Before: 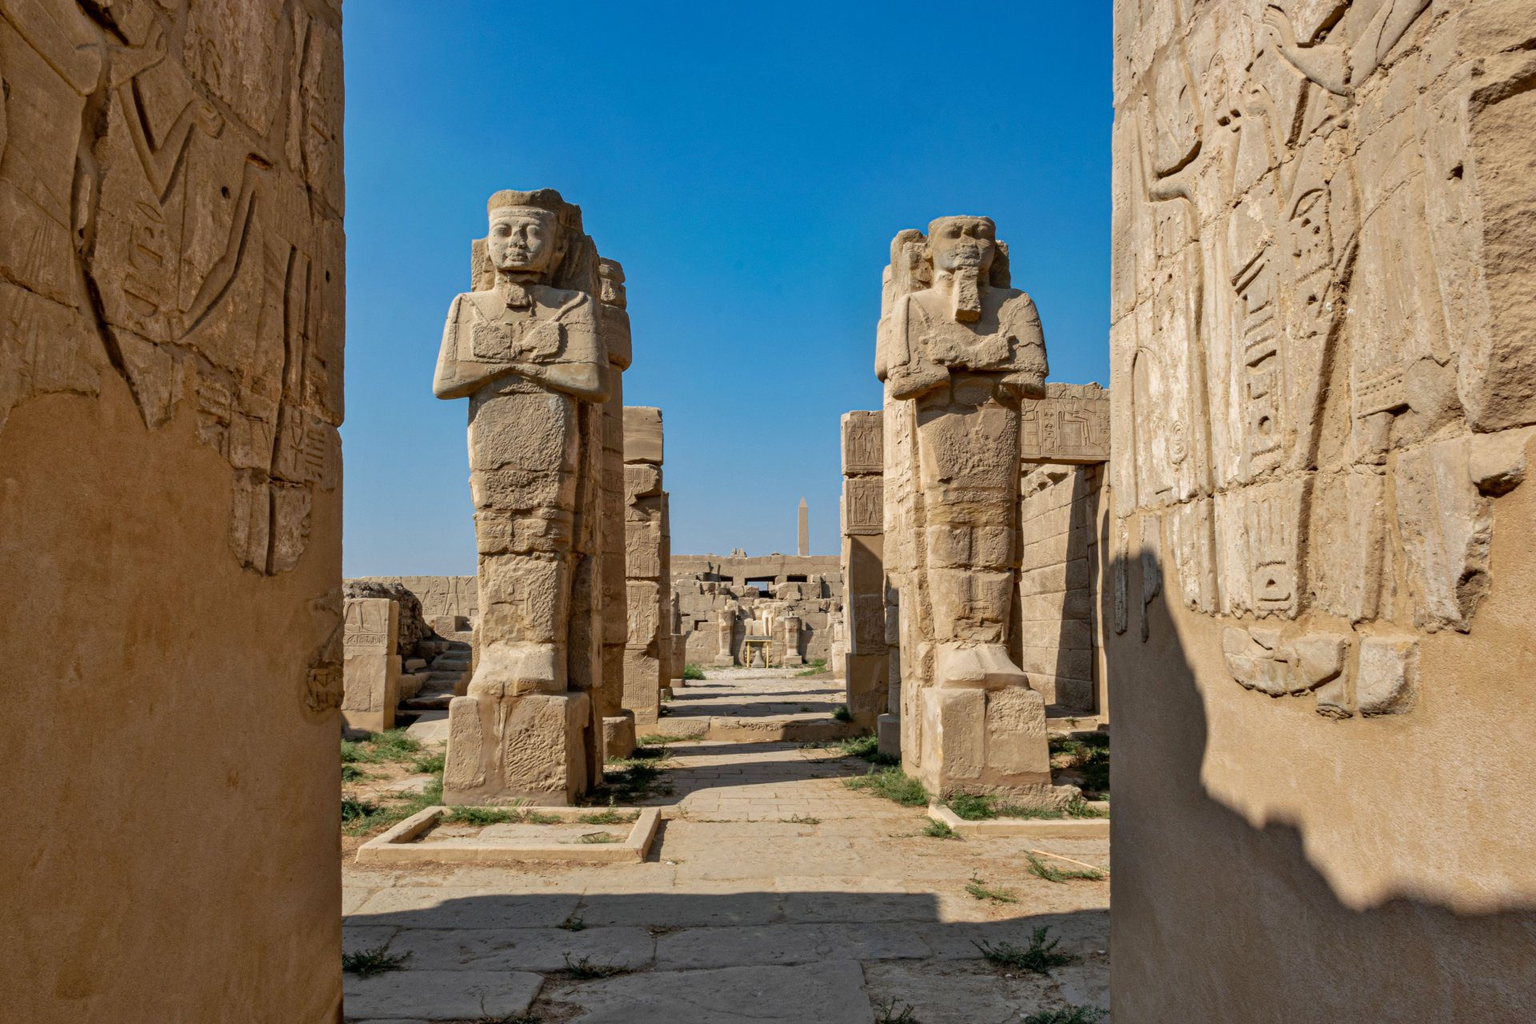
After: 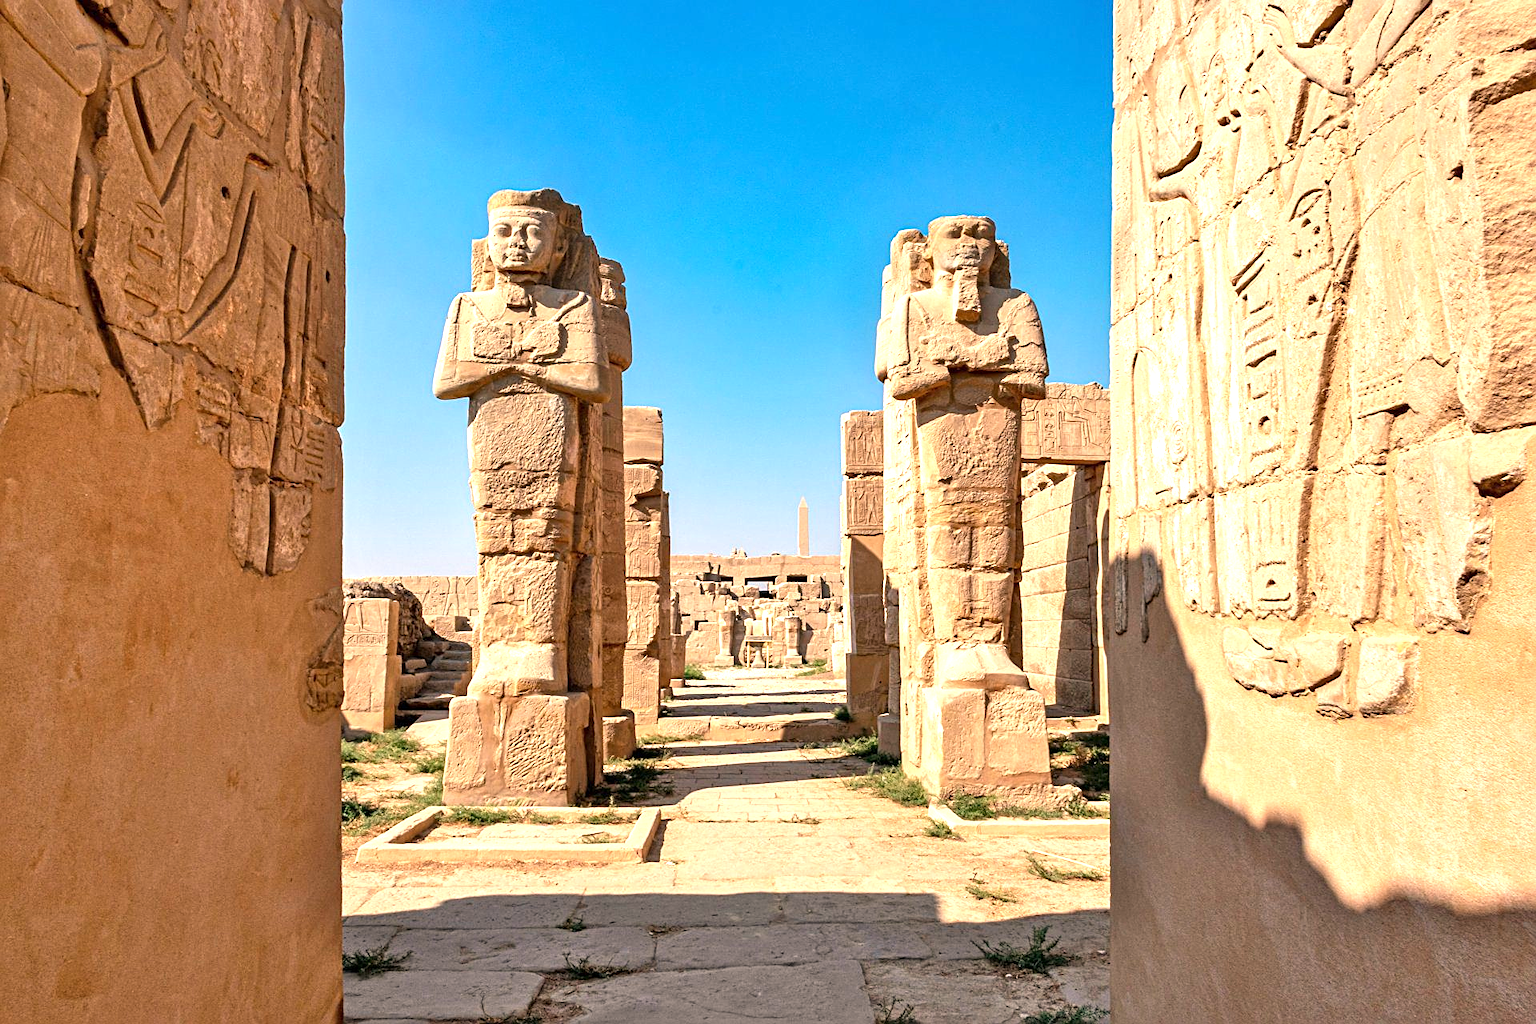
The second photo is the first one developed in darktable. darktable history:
sharpen: on, module defaults
white balance: red 1.127, blue 0.943
exposure: exposure 1.137 EV, compensate highlight preservation false
